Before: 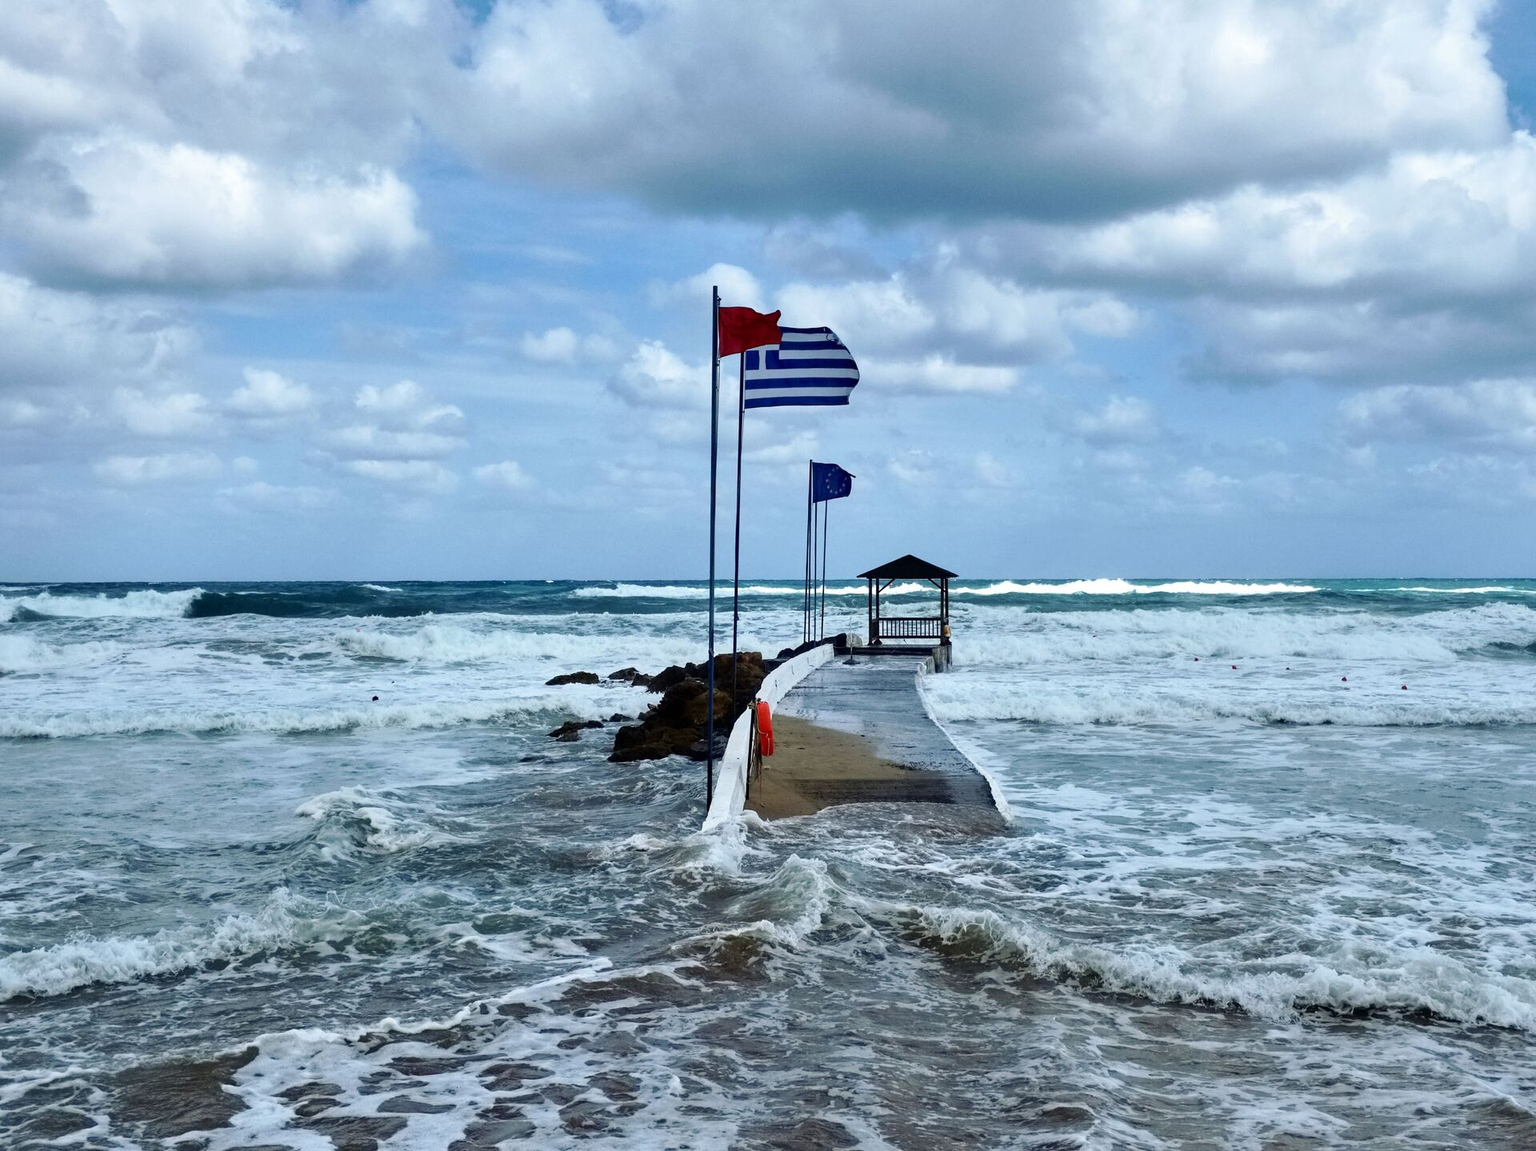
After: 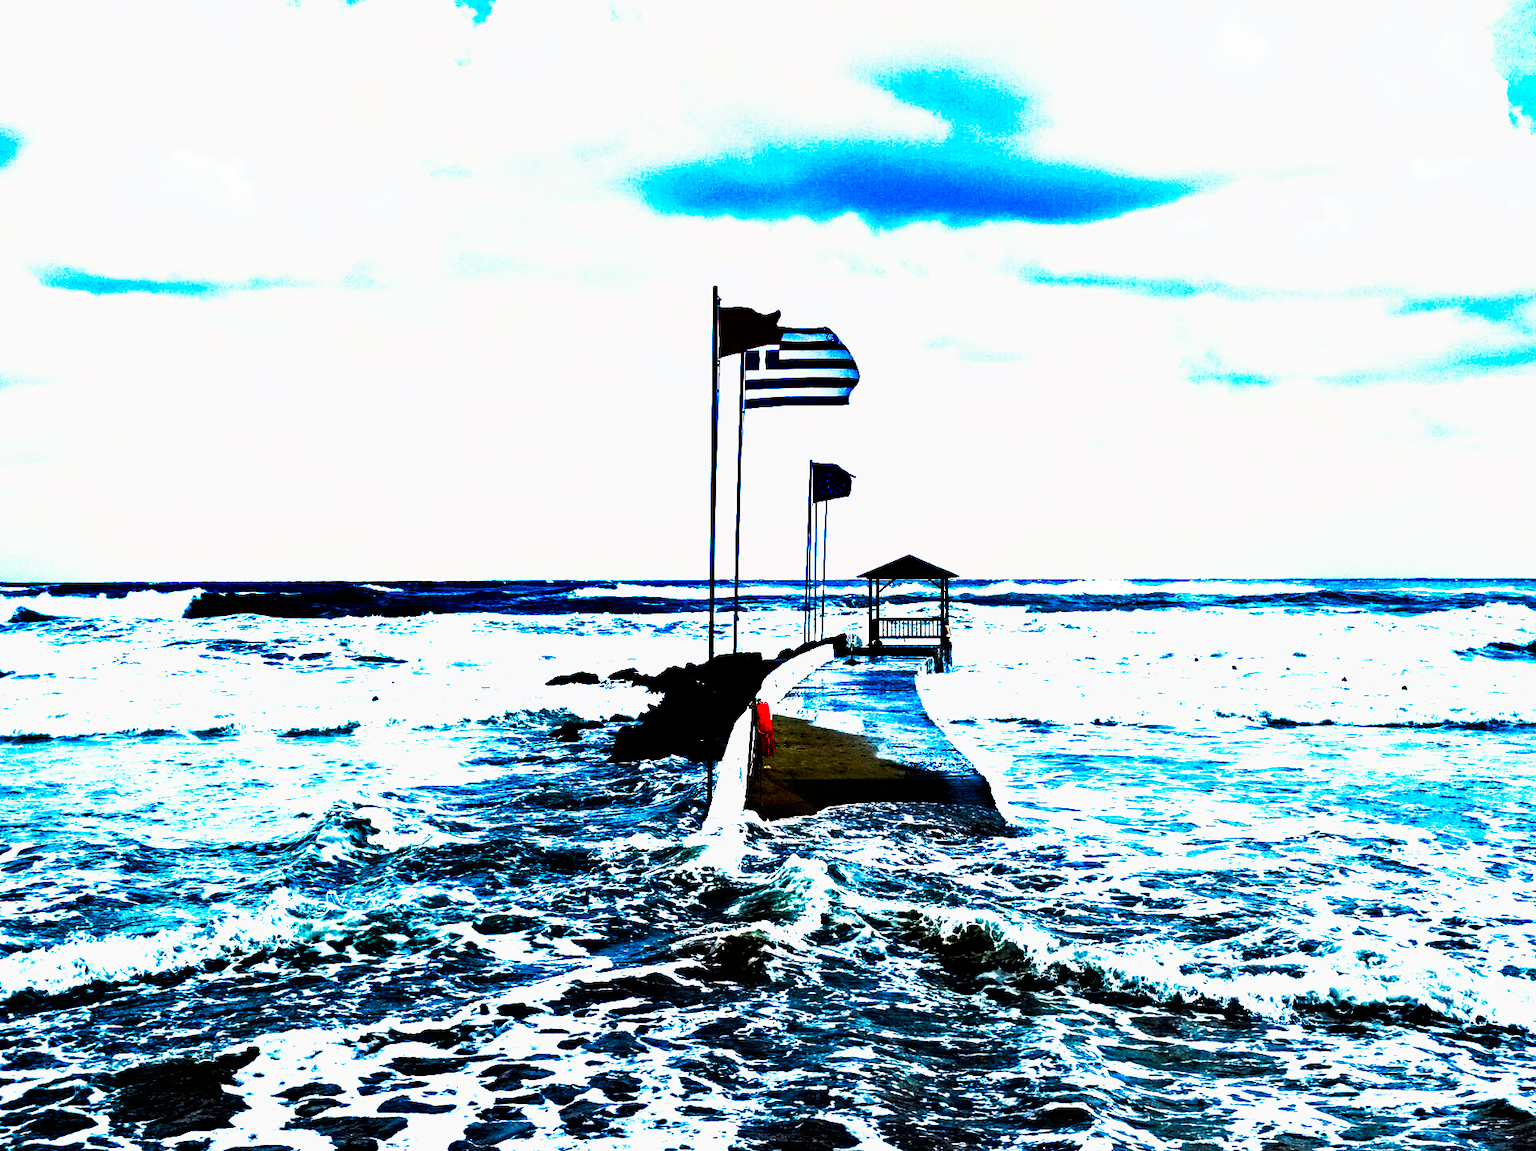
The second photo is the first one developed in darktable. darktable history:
tone curve: curves: ch0 [(0, 0) (0.003, 0.001) (0.011, 0.003) (0.025, 0.003) (0.044, 0.003) (0.069, 0.003) (0.1, 0.006) (0.136, 0.007) (0.177, 0.009) (0.224, 0.007) (0.277, 0.026) (0.335, 0.126) (0.399, 0.254) (0.468, 0.493) (0.543, 0.892) (0.623, 0.984) (0.709, 0.979) (0.801, 0.979) (0.898, 0.982) (1, 1)], preserve colors none
exposure: black level correction 0.029, exposure -0.073 EV, compensate highlight preservation false
haze removal: compatibility mode true, adaptive false
